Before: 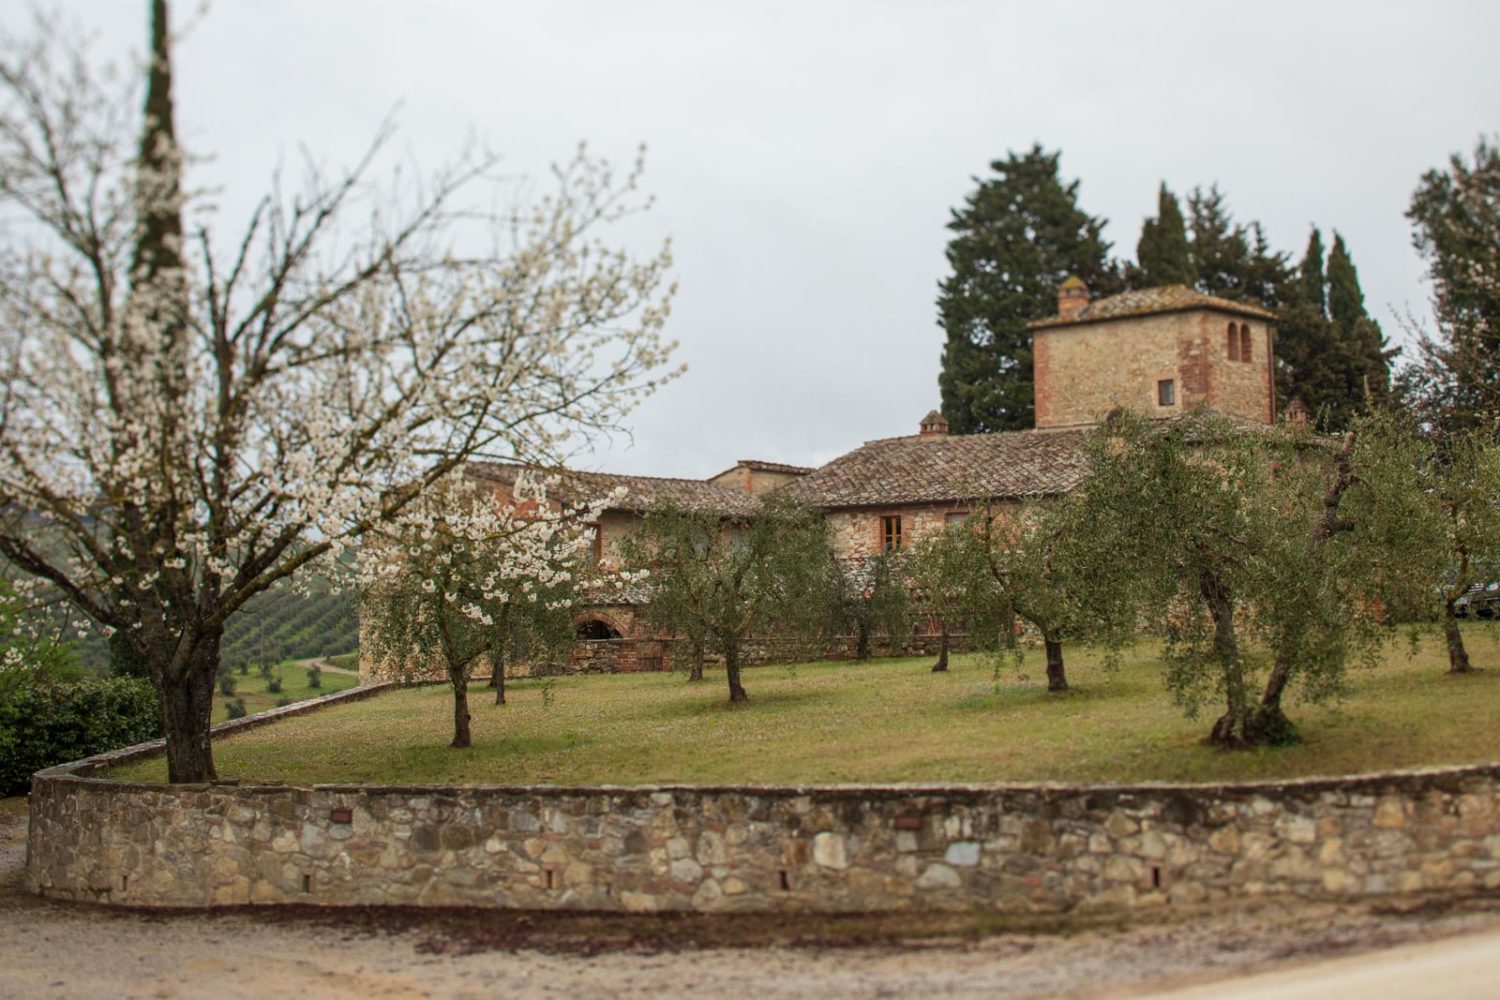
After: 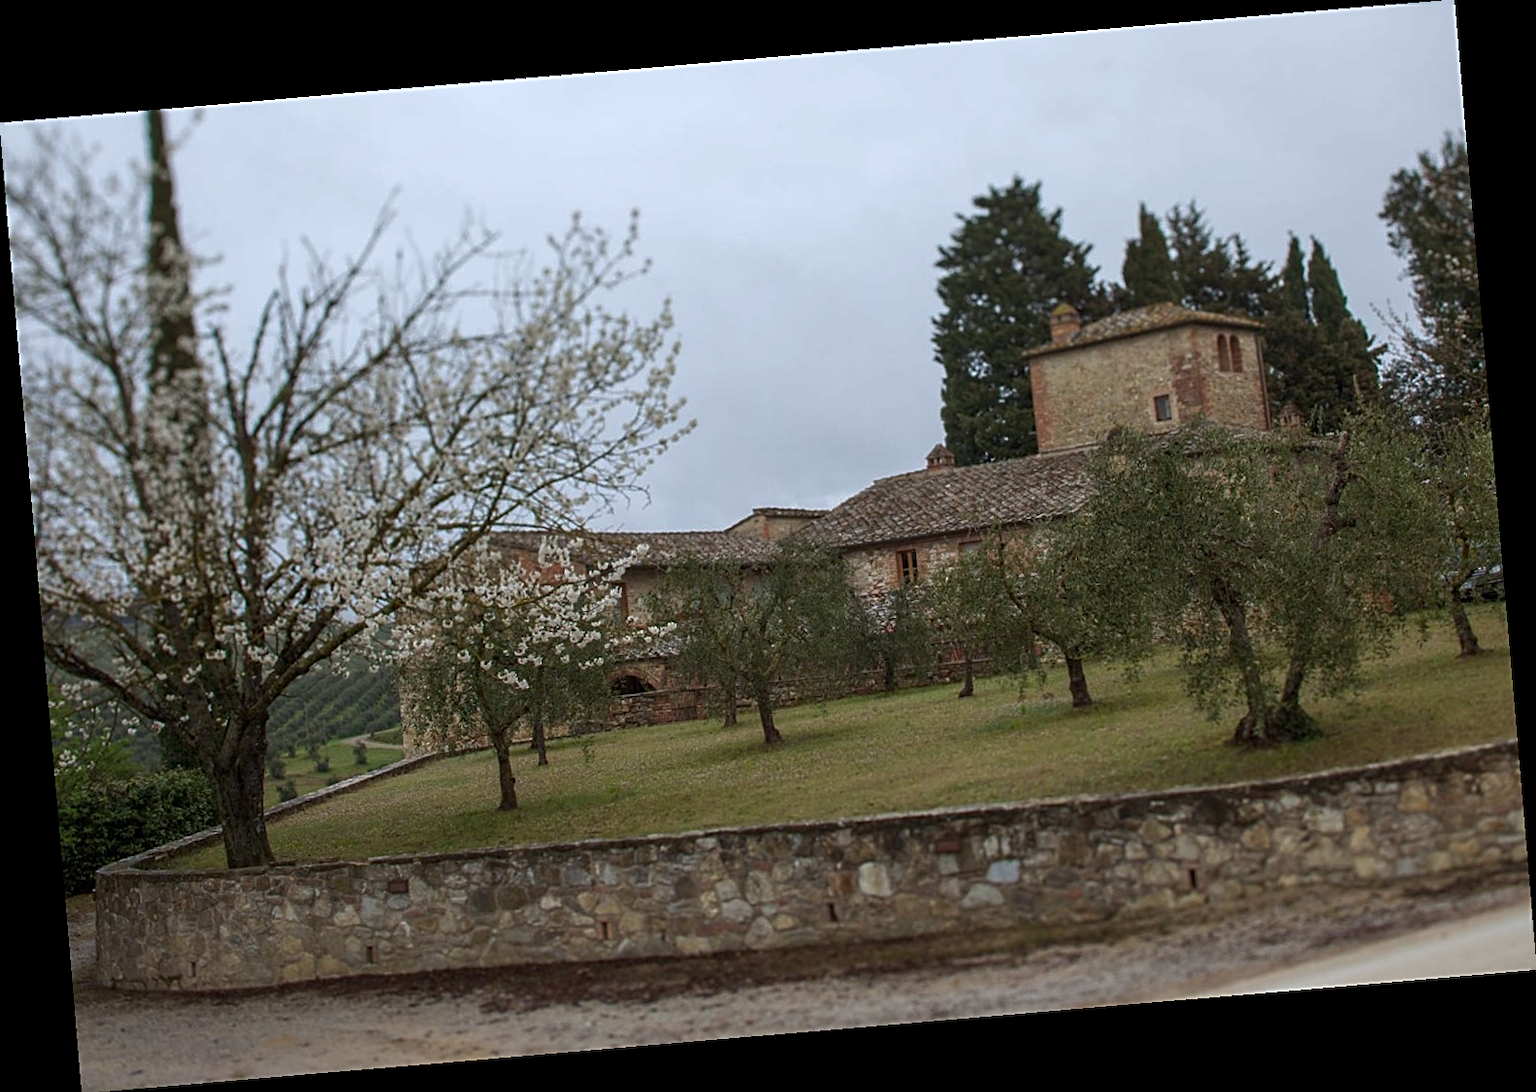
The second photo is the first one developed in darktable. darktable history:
white balance: red 0.954, blue 1.079
rotate and perspective: rotation -4.86°, automatic cropping off
sharpen: on, module defaults
tone curve: curves: ch0 [(0, 0) (0.797, 0.684) (1, 1)], color space Lab, linked channels, preserve colors none
